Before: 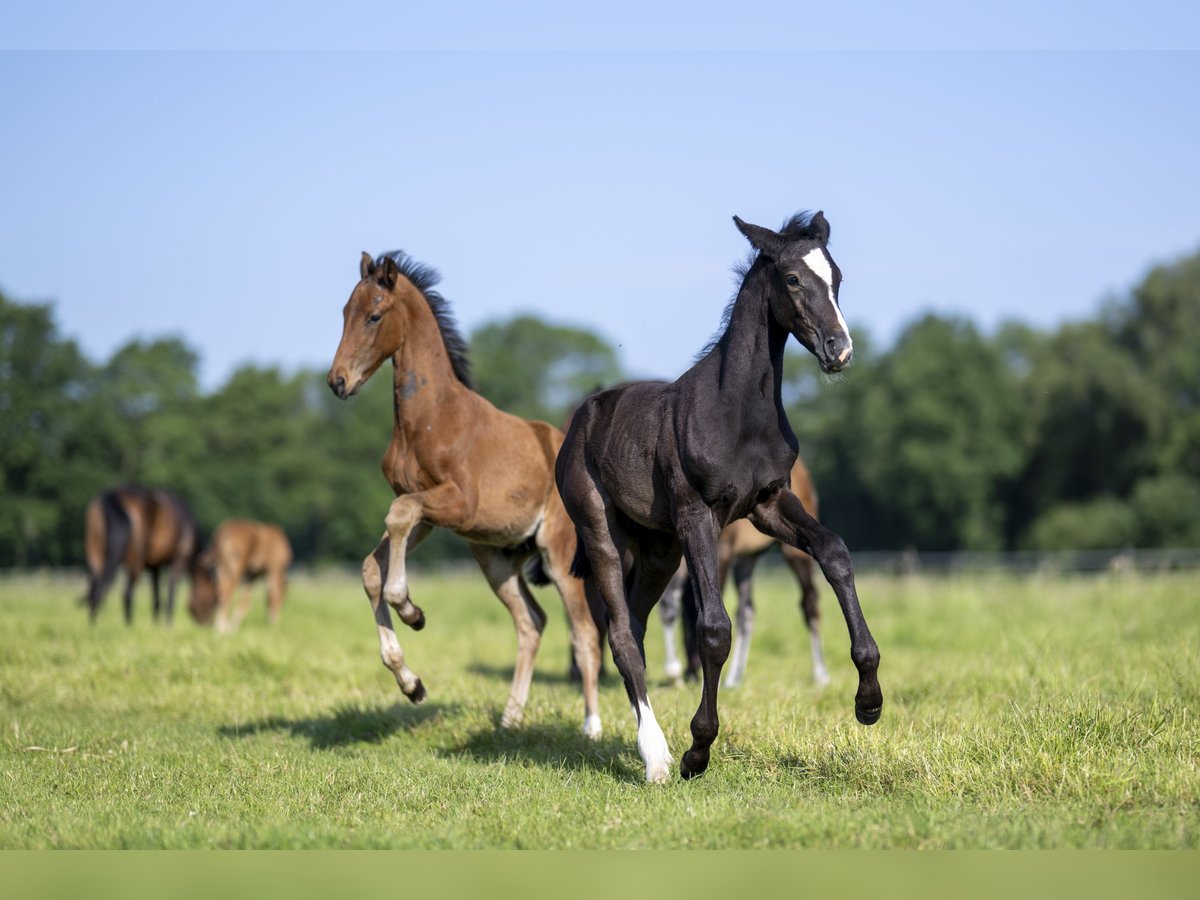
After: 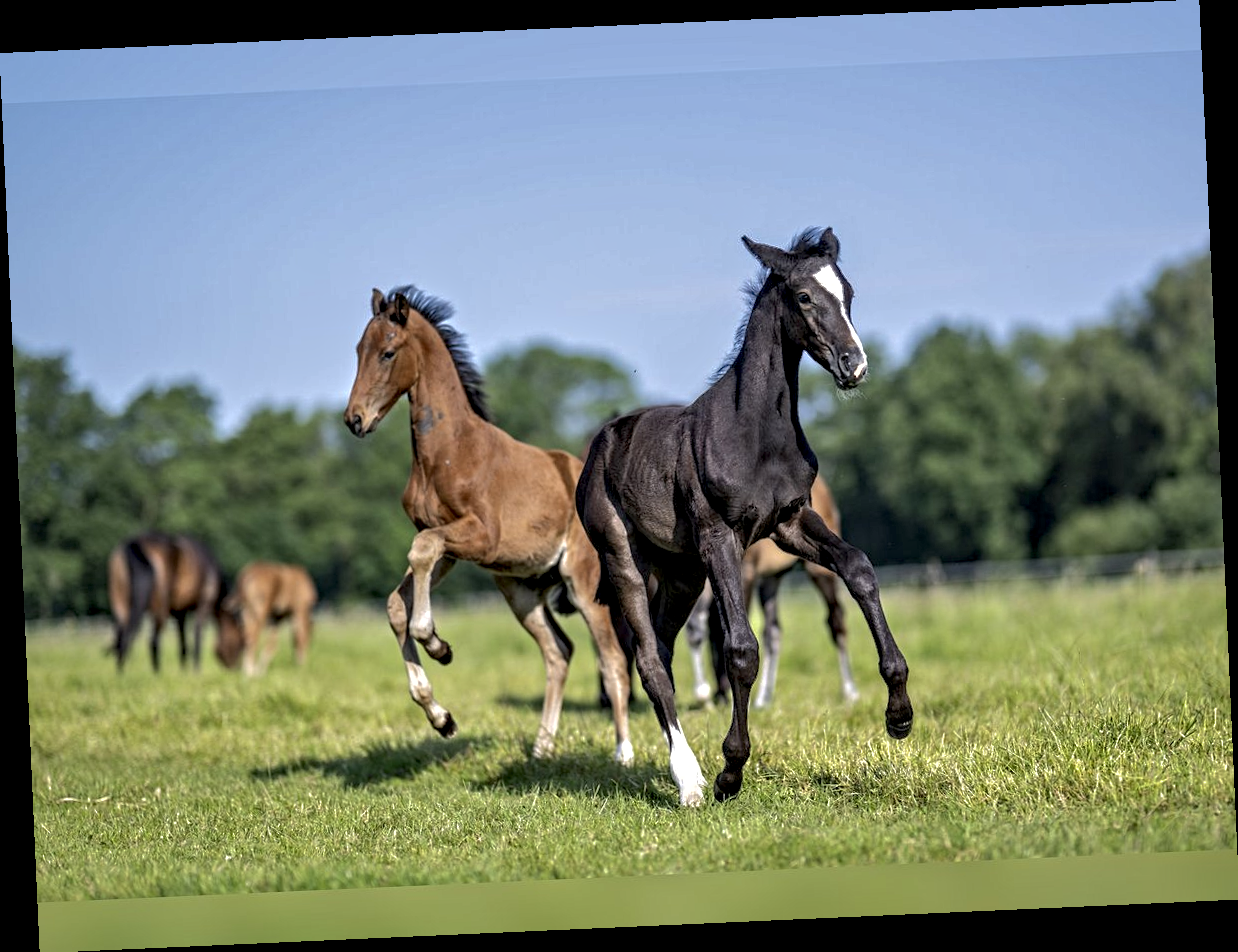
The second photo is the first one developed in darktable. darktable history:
exposure: compensate highlight preservation false
shadows and highlights: shadows 40, highlights -60
contrast equalizer: octaves 7, y [[0.5, 0.542, 0.583, 0.625, 0.667, 0.708], [0.5 ×6], [0.5 ×6], [0 ×6], [0 ×6]]
rotate and perspective: rotation -2.56°, automatic cropping off
